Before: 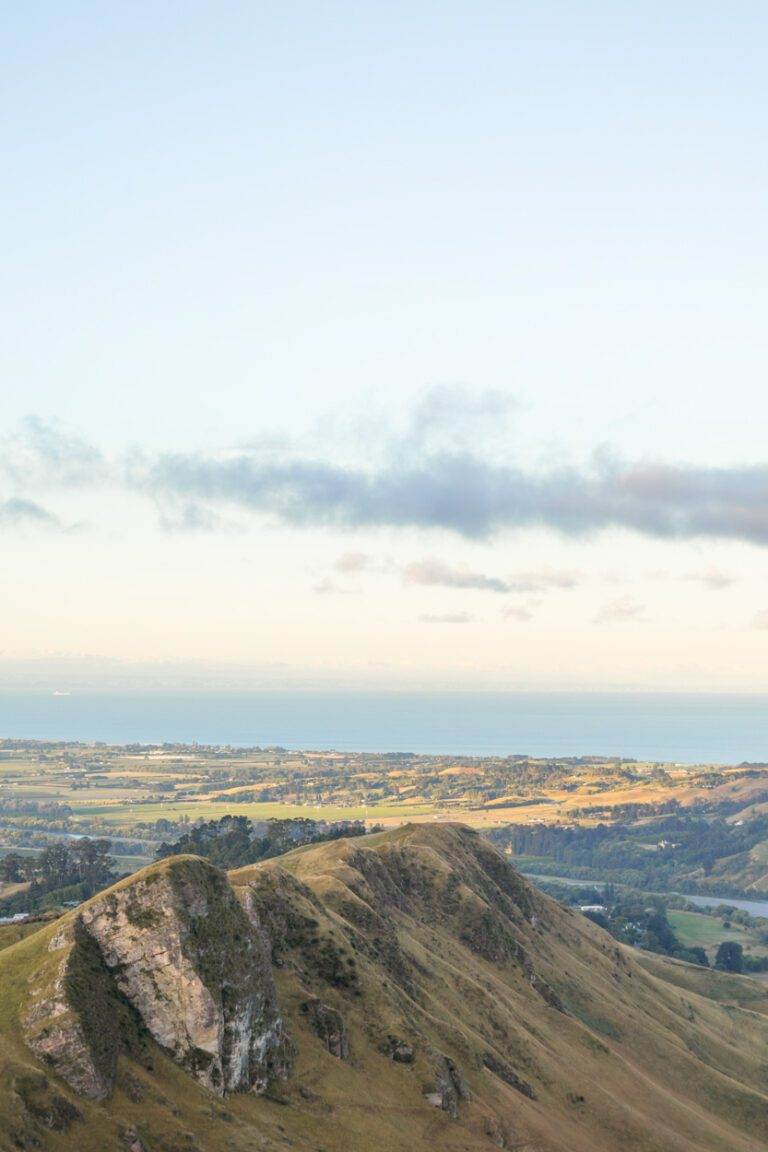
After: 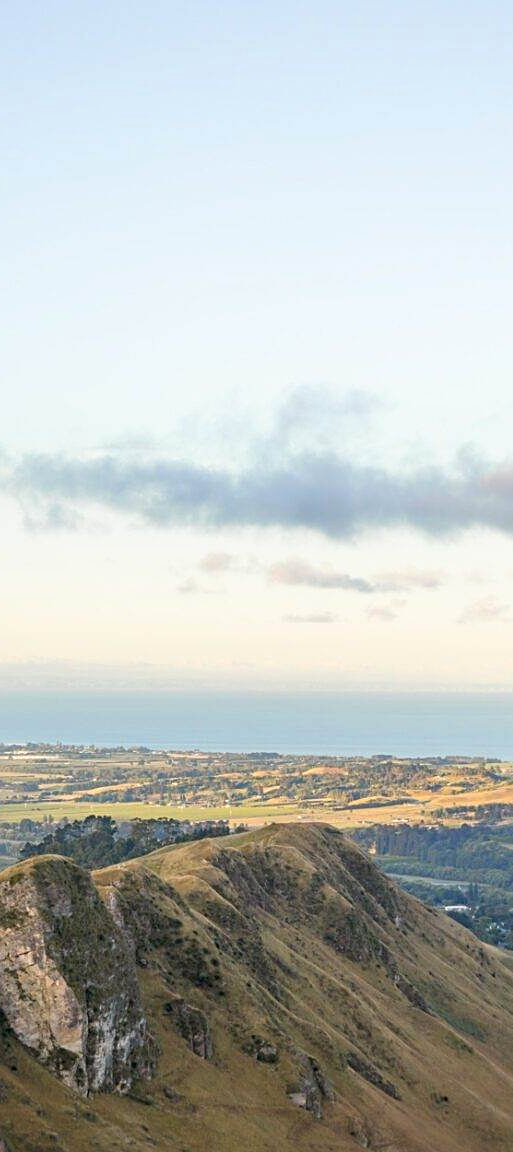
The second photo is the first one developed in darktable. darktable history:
crop and rotate: left 17.732%, right 15.423%
haze removal: compatibility mode true, adaptive false
sharpen: on, module defaults
